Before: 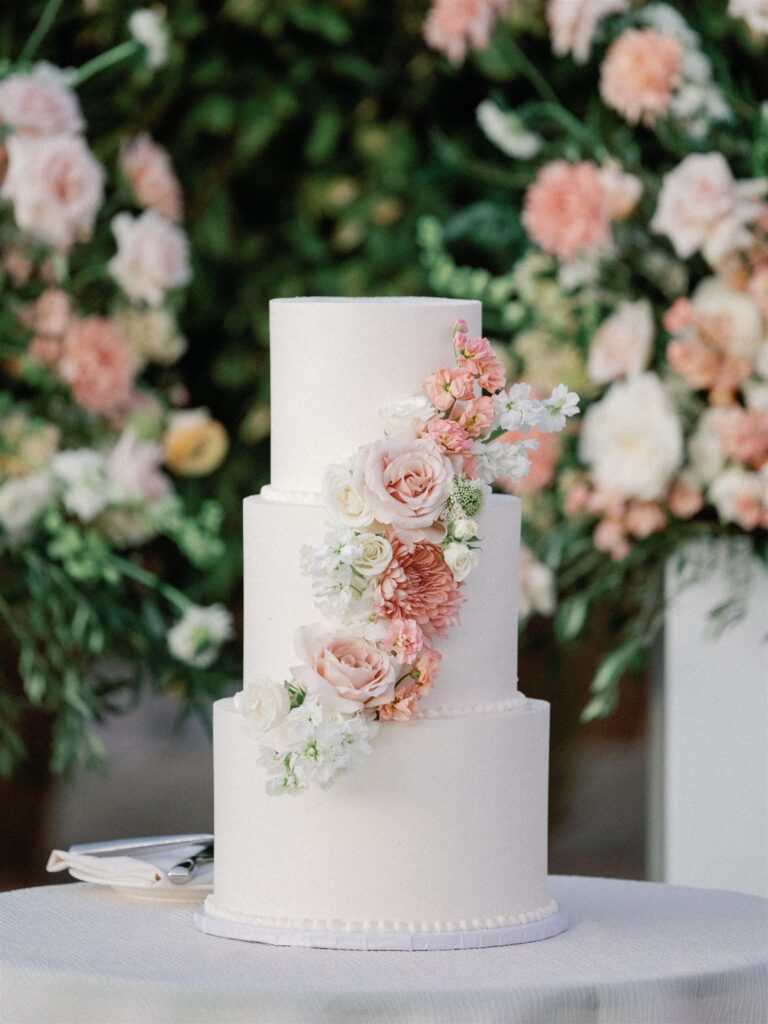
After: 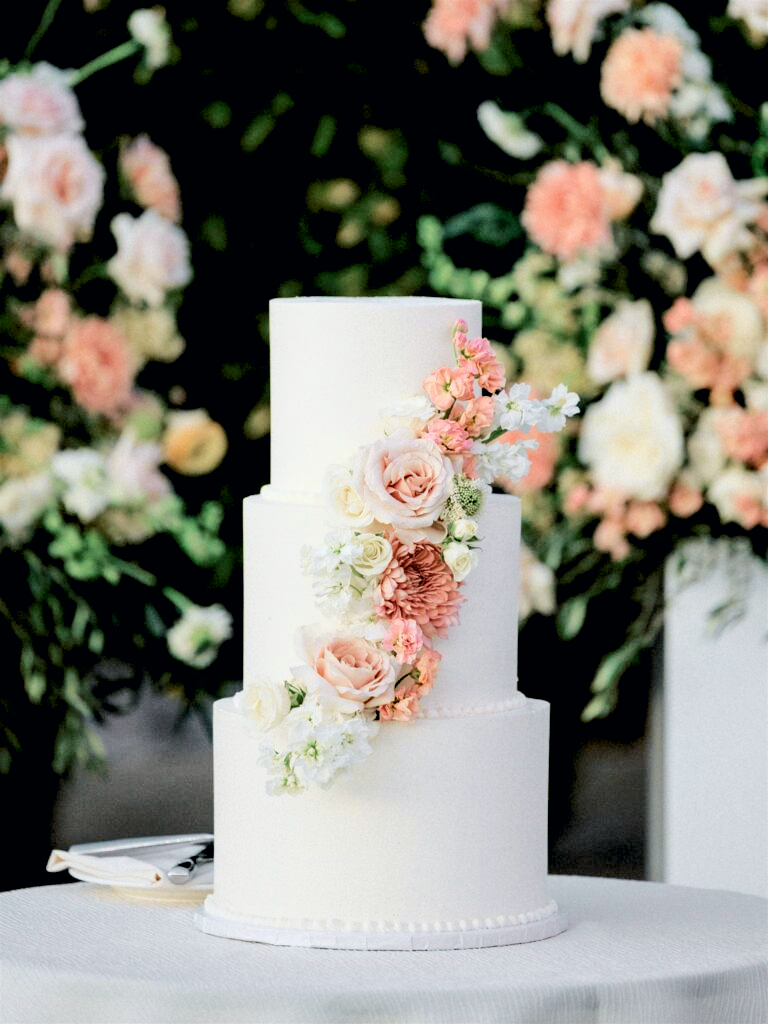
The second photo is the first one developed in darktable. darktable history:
tone curve: curves: ch0 [(0, 0) (0.035, 0.017) (0.131, 0.108) (0.279, 0.279) (0.476, 0.554) (0.617, 0.693) (0.704, 0.77) (0.801, 0.854) (0.895, 0.927) (1, 0.976)]; ch1 [(0, 0) (0.318, 0.278) (0.444, 0.427) (0.493, 0.488) (0.504, 0.497) (0.537, 0.538) (0.594, 0.616) (0.746, 0.764) (1, 1)]; ch2 [(0, 0) (0.316, 0.292) (0.381, 0.37) (0.423, 0.448) (0.476, 0.482) (0.502, 0.495) (0.529, 0.547) (0.583, 0.608) (0.639, 0.657) (0.7, 0.7) (0.861, 0.808) (1, 0.951)], color space Lab, independent channels, preserve colors none
rgb levels: levels [[0.034, 0.472, 0.904], [0, 0.5, 1], [0, 0.5, 1]]
